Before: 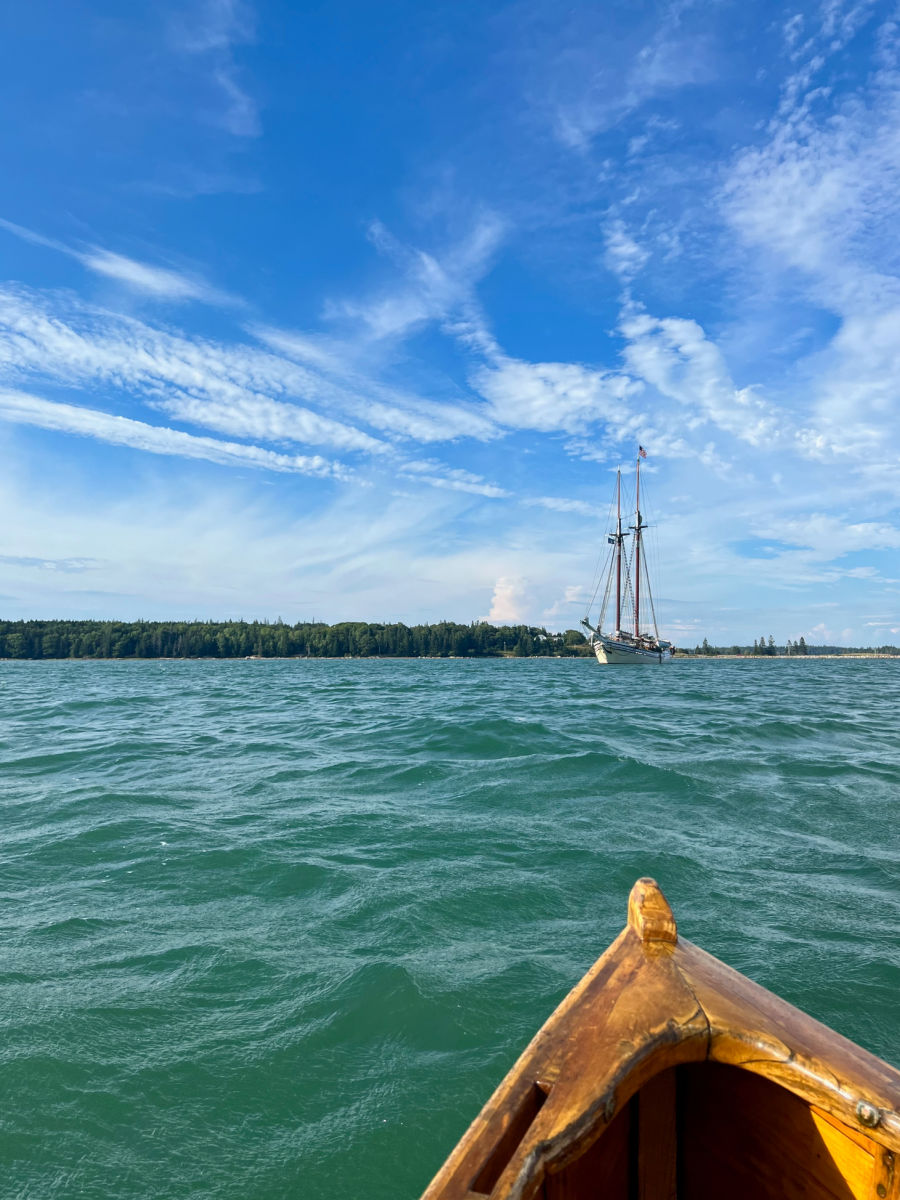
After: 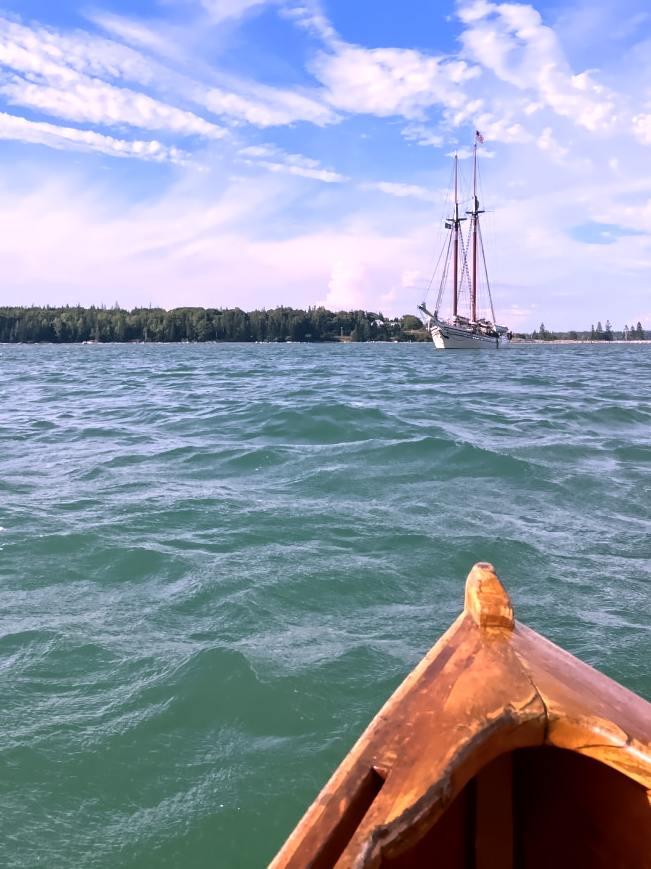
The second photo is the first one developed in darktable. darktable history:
denoise (profiled): patch size 2, strength 4, preserve shadows 1.02, bias correction -0.395, scattering 0.3, a [0, 0, 0]
exposure: exposure 0.05 EV
tone equalizer: -8 EV 0.02 EV, -7 EV 0.137 EV, -6 EV 0.249 EV, -5 EV 0.199 EV, -4 EV 0.104 EV, -3 EV 0.307 EV, -2 EV 0.428 EV, -1 EV 0.391 EV, +0 EV 0.398 EV, mask contrast compensation 0.05 EV
color equalizer: on, module defaults
color correction: highlights a* 19.89, highlights b* -8.27, shadows a* 2.46, shadows b* 1.79
crop: left 18.177%, top 26.287%, right 9.468%, bottom 1.247%
